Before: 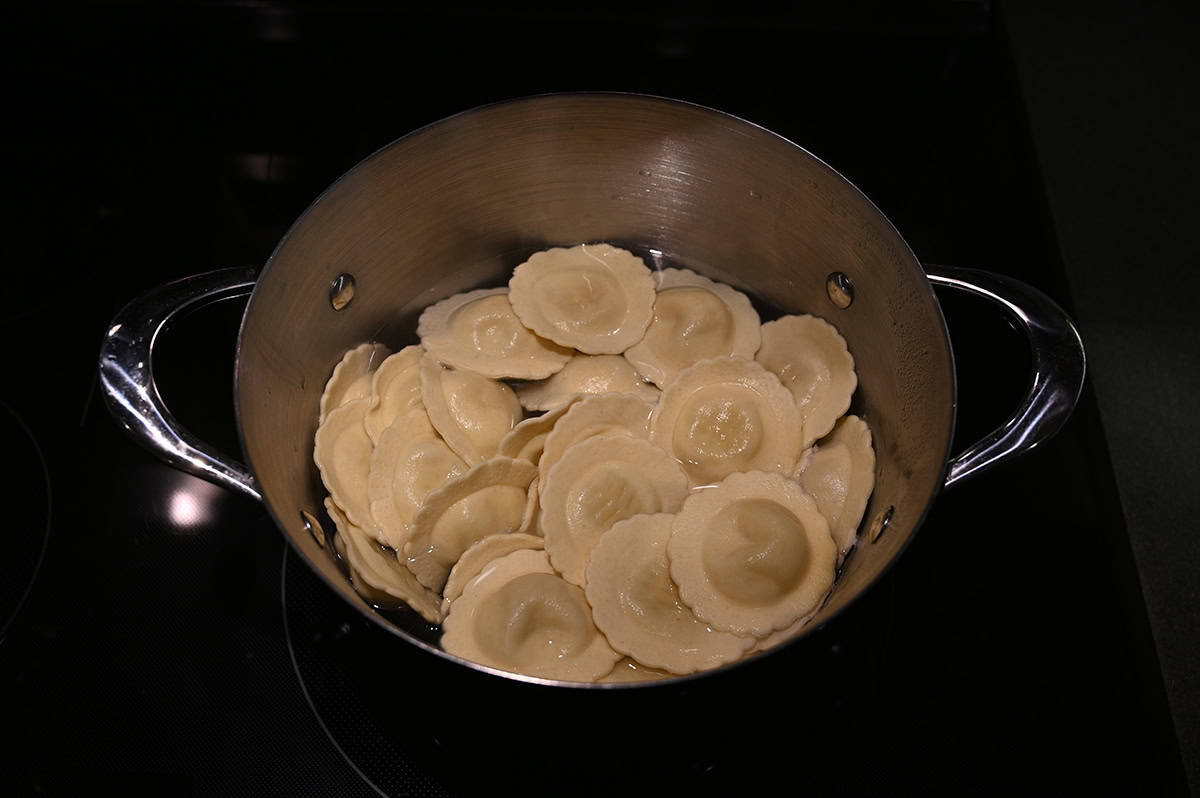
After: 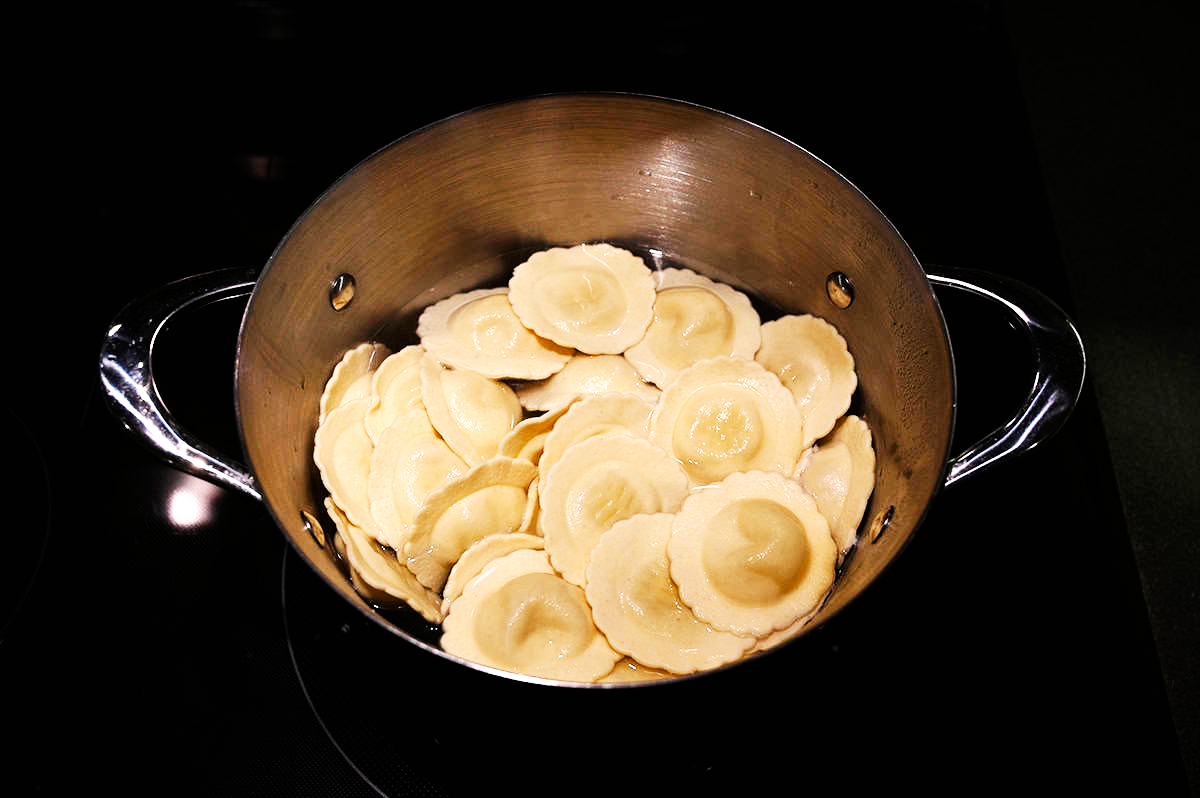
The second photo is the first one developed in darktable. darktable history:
exposure: black level correction 0.002, exposure 0.297 EV, compensate exposure bias true, compensate highlight preservation false
base curve: curves: ch0 [(0, 0) (0.007, 0.004) (0.027, 0.03) (0.046, 0.07) (0.207, 0.54) (0.442, 0.872) (0.673, 0.972) (1, 1)], preserve colors none
